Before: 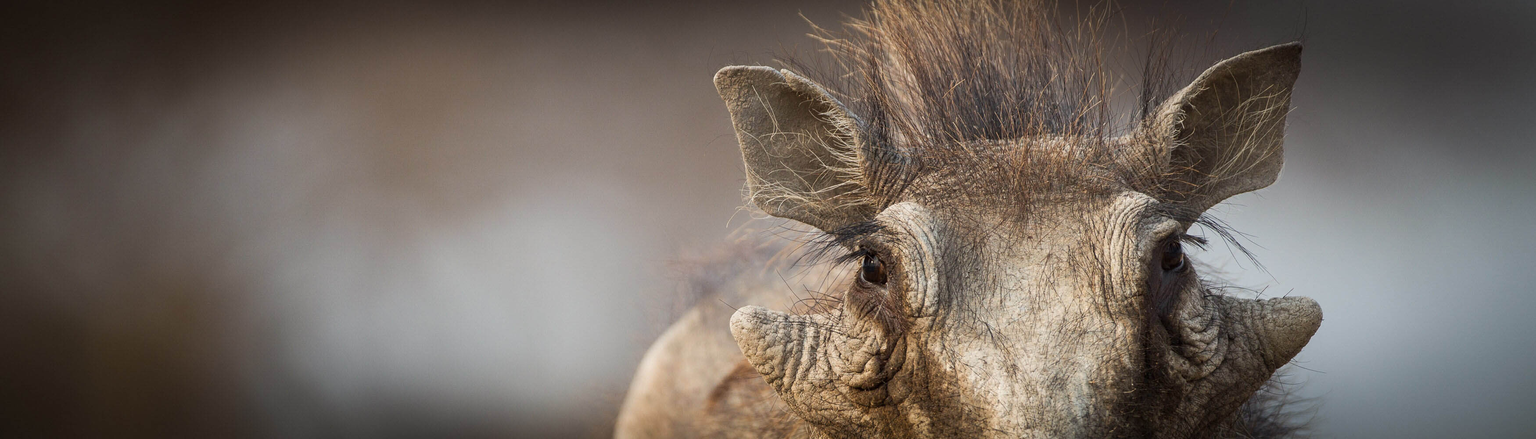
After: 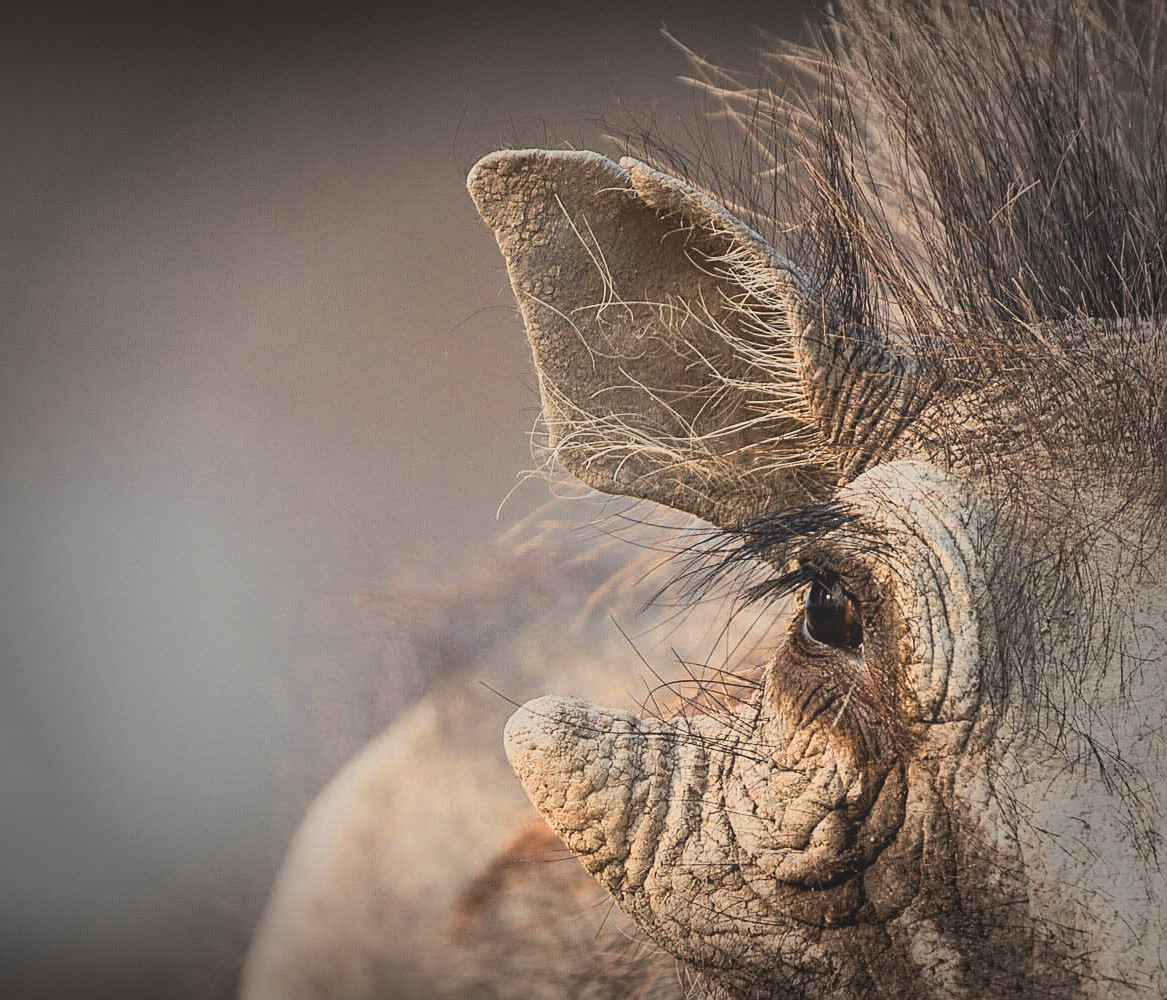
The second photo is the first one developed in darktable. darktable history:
crop: left 33.132%, right 33.524%
color zones: curves: ch0 [(0.018, 0.548) (0.224, 0.64) (0.425, 0.447) (0.675, 0.575) (0.732, 0.579)]; ch1 [(0.066, 0.487) (0.25, 0.5) (0.404, 0.43) (0.75, 0.421) (0.956, 0.421)]; ch2 [(0.044, 0.561) (0.215, 0.465) (0.399, 0.544) (0.465, 0.548) (0.614, 0.447) (0.724, 0.43) (0.882, 0.623) (0.956, 0.632)]
contrast brightness saturation: contrast -0.206, saturation 0.187
sharpen: on, module defaults
filmic rgb: middle gray luminance 21.59%, black relative exposure -14.05 EV, white relative exposure 2.95 EV, target black luminance 0%, hardness 8.78, latitude 60.27%, contrast 1.21, highlights saturation mix 4.64%, shadows ↔ highlights balance 42.05%
vignetting: fall-off start 66.34%, fall-off radius 39.58%, automatic ratio true, width/height ratio 0.663
shadows and highlights: on, module defaults
